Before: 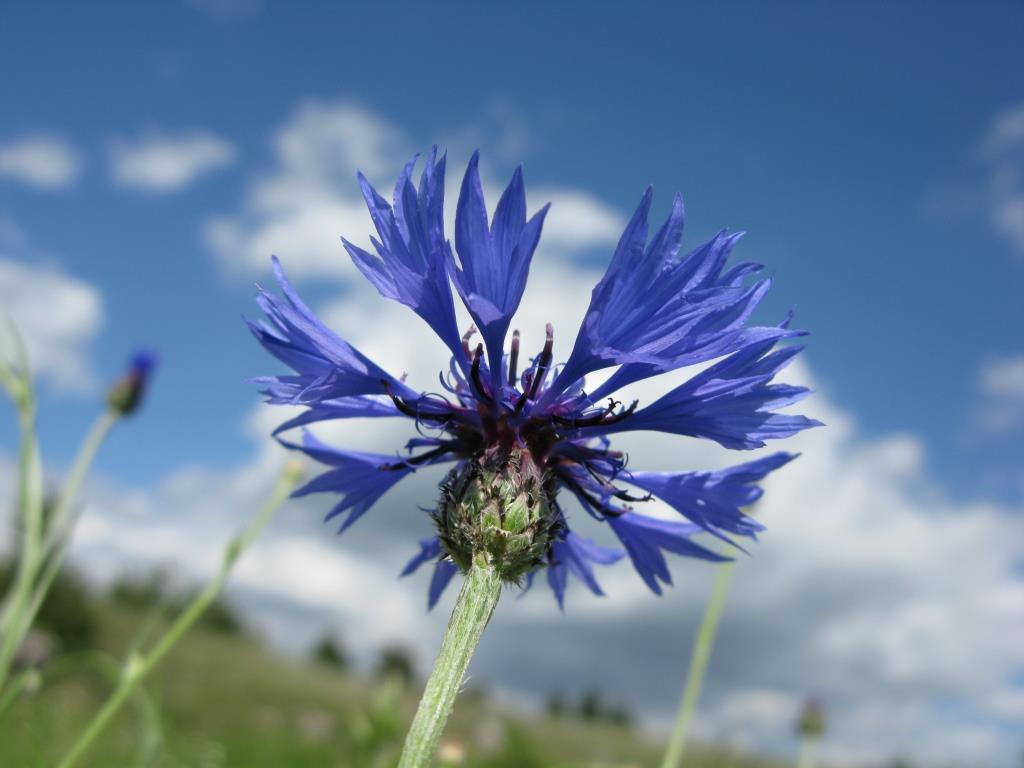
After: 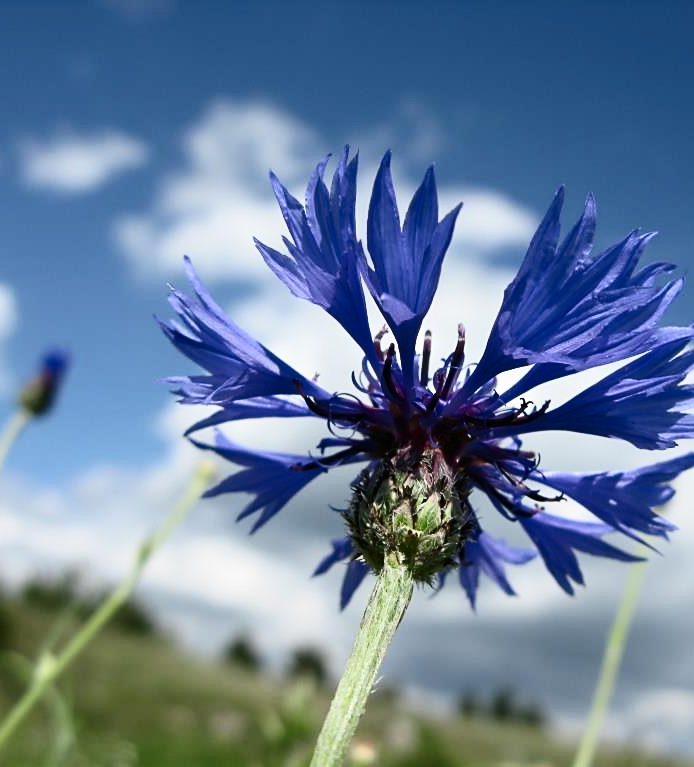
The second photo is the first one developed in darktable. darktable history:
contrast brightness saturation: contrast 0.287
crop and rotate: left 8.646%, right 23.544%
sharpen: radius 1.826, amount 0.403, threshold 1.442
